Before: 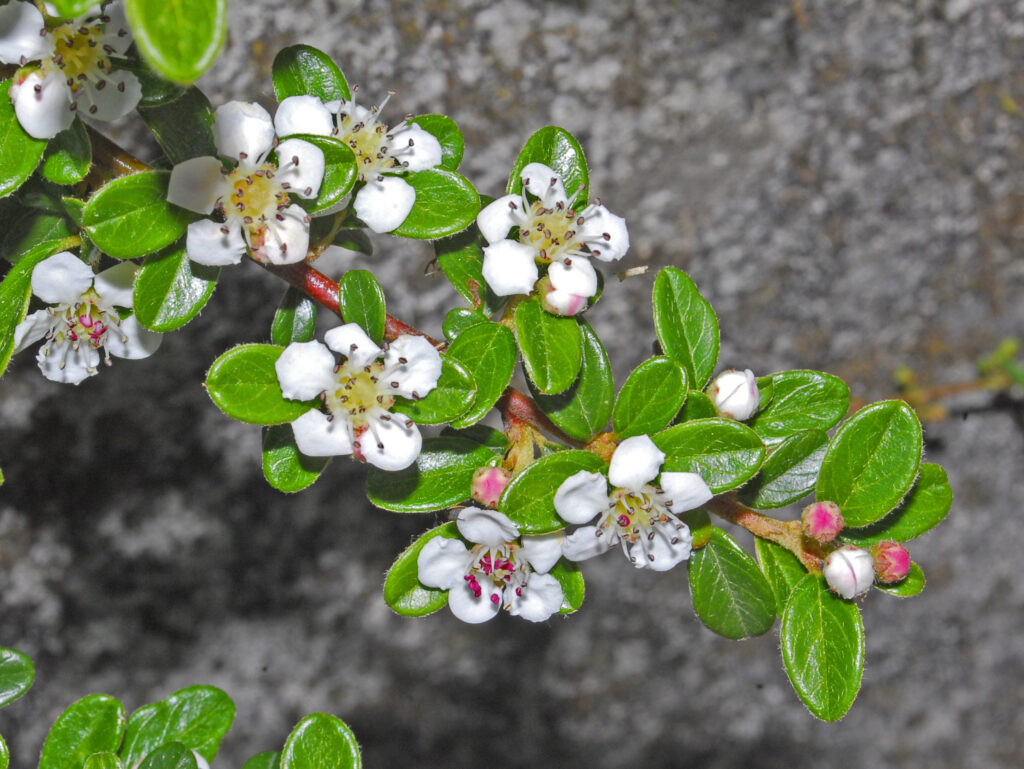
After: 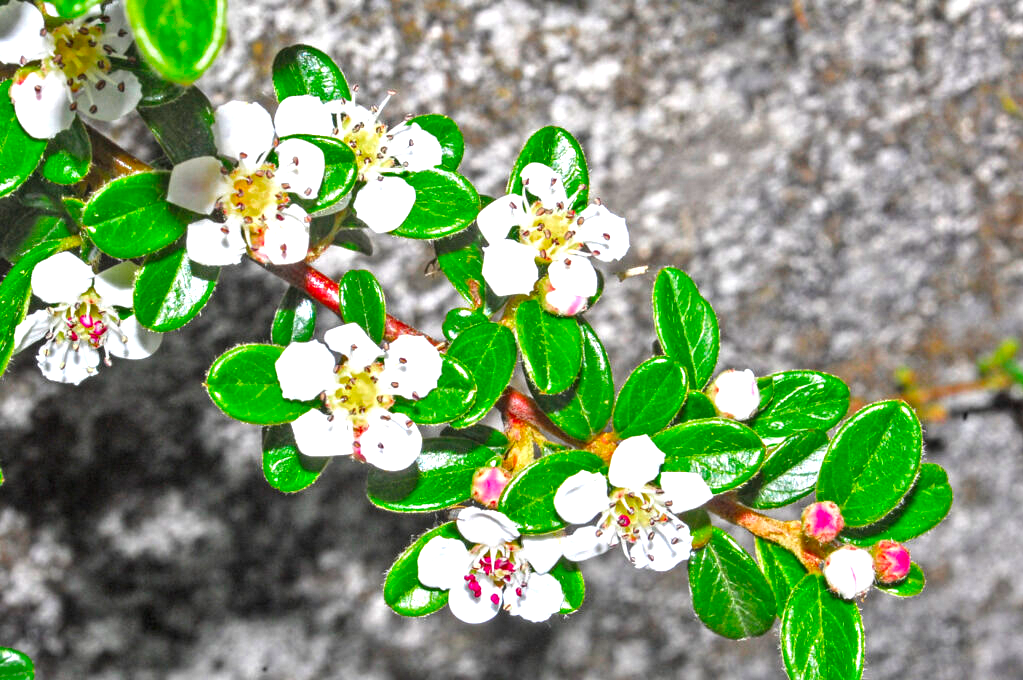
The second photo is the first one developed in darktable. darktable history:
levels: levels [0.012, 0.367, 0.697]
local contrast: on, module defaults
color zones: curves: ch0 [(0, 0.425) (0.143, 0.422) (0.286, 0.42) (0.429, 0.419) (0.571, 0.419) (0.714, 0.42) (0.857, 0.422) (1, 0.425)]
crop and rotate: top 0%, bottom 11.49%
